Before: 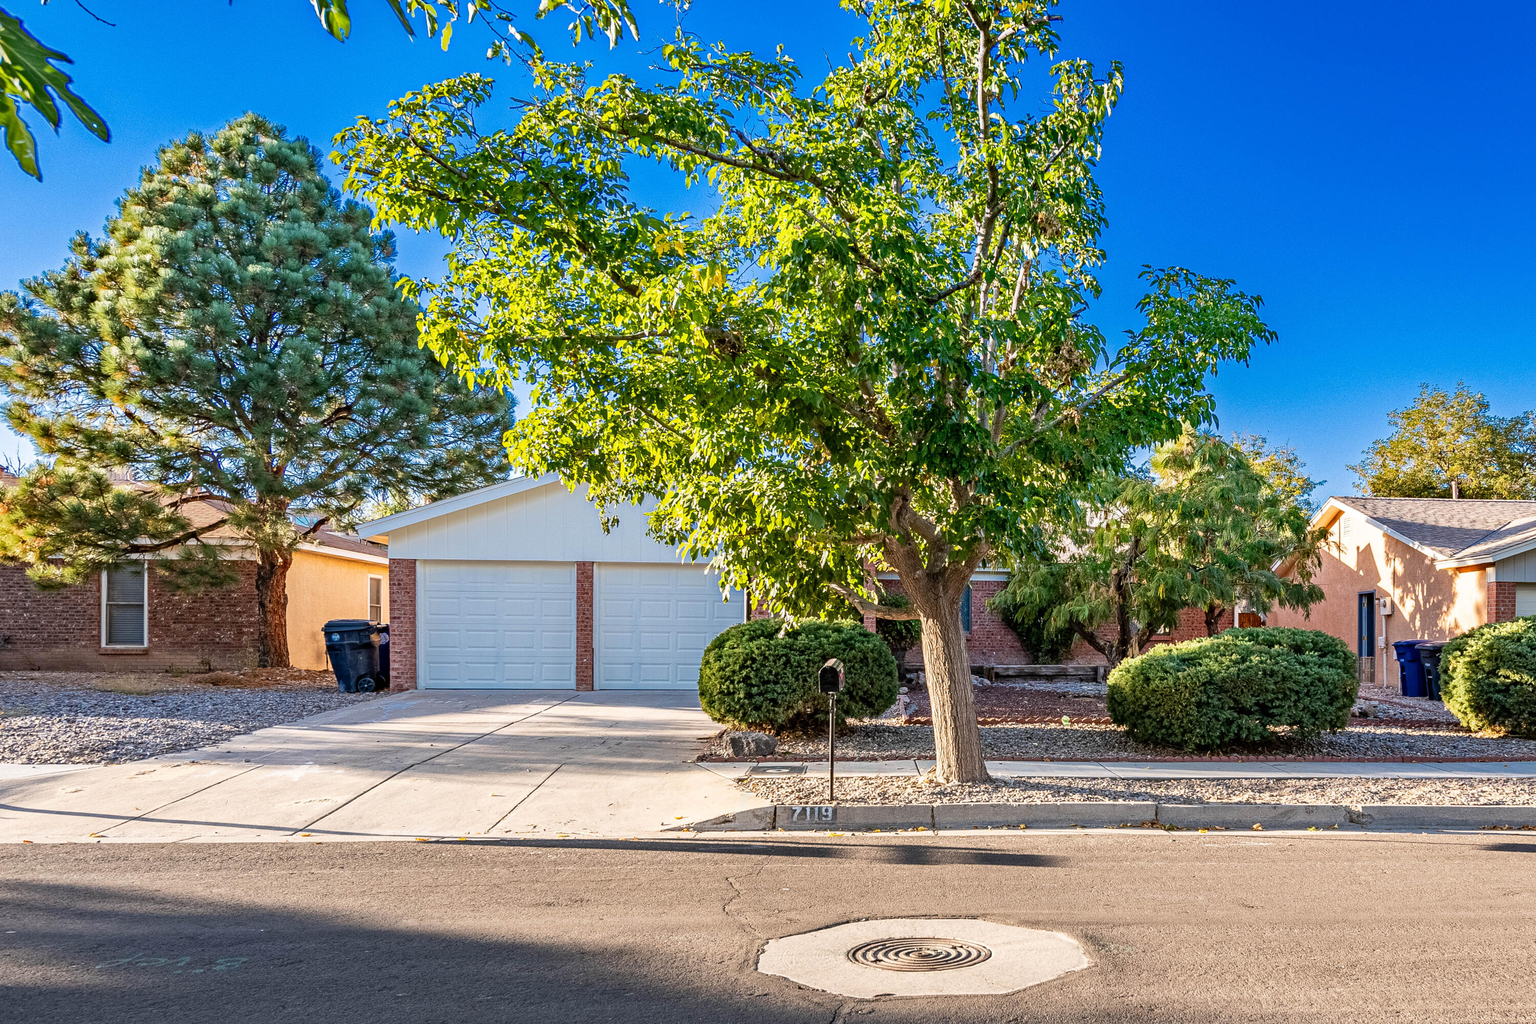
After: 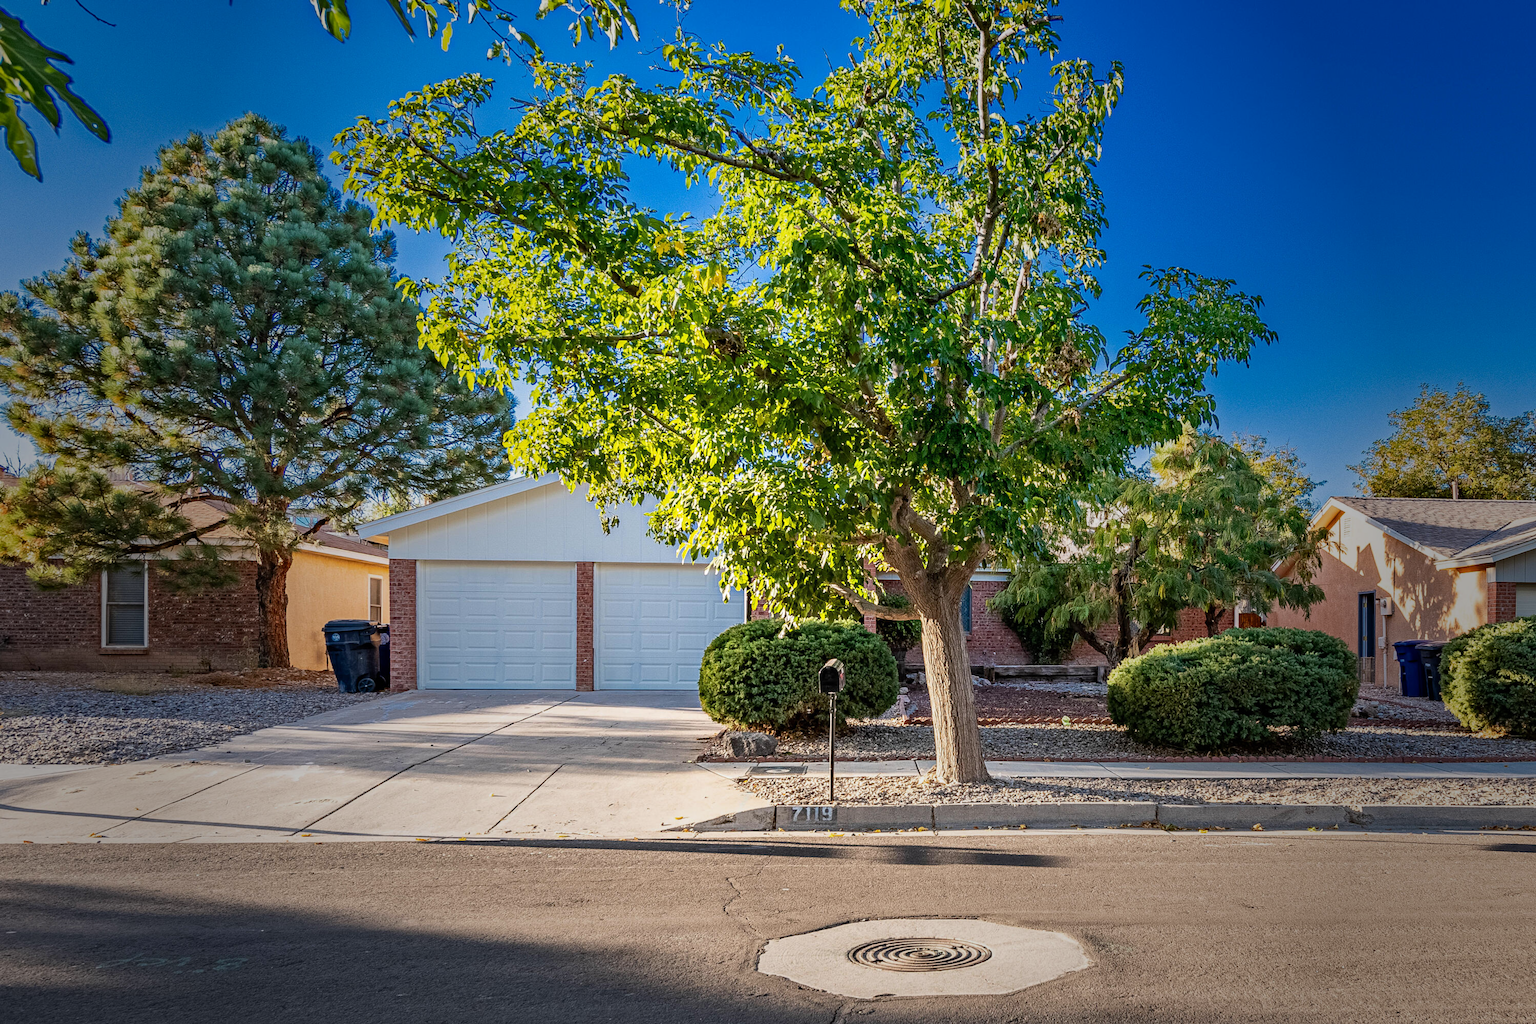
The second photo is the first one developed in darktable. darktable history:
vignetting: fall-off start 16.79%, fall-off radius 99.42%, brightness -0.611, saturation 0.002, width/height ratio 0.714
